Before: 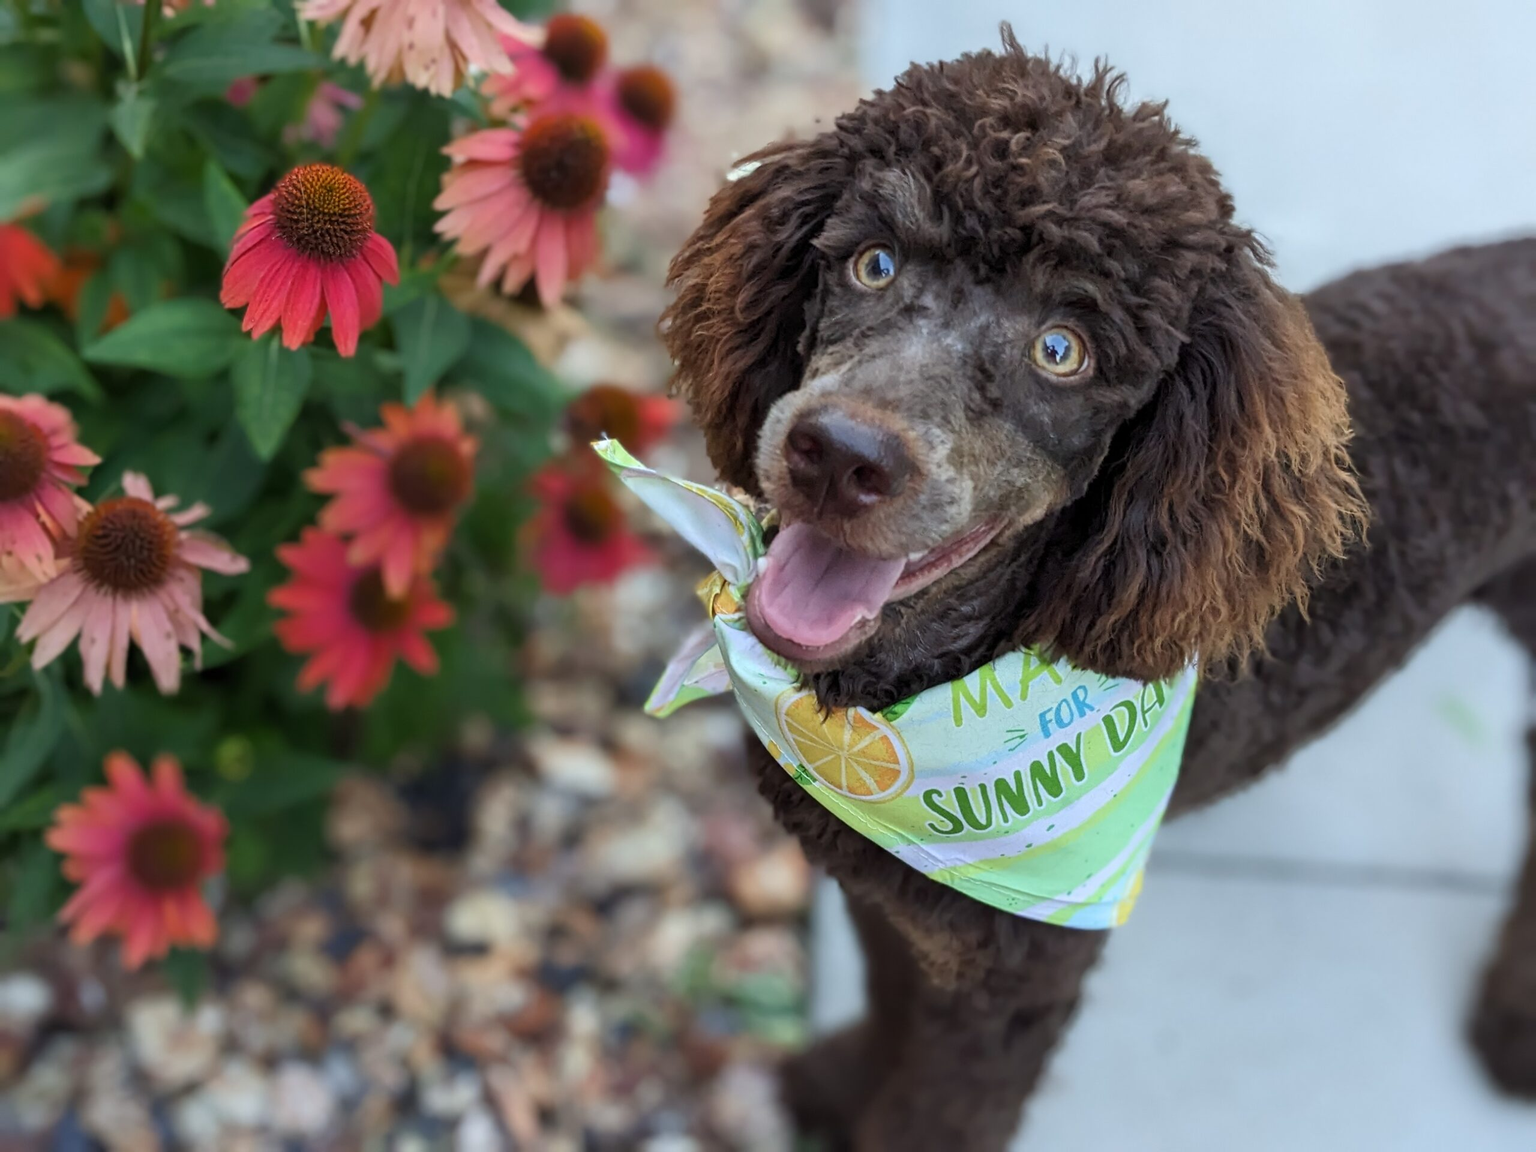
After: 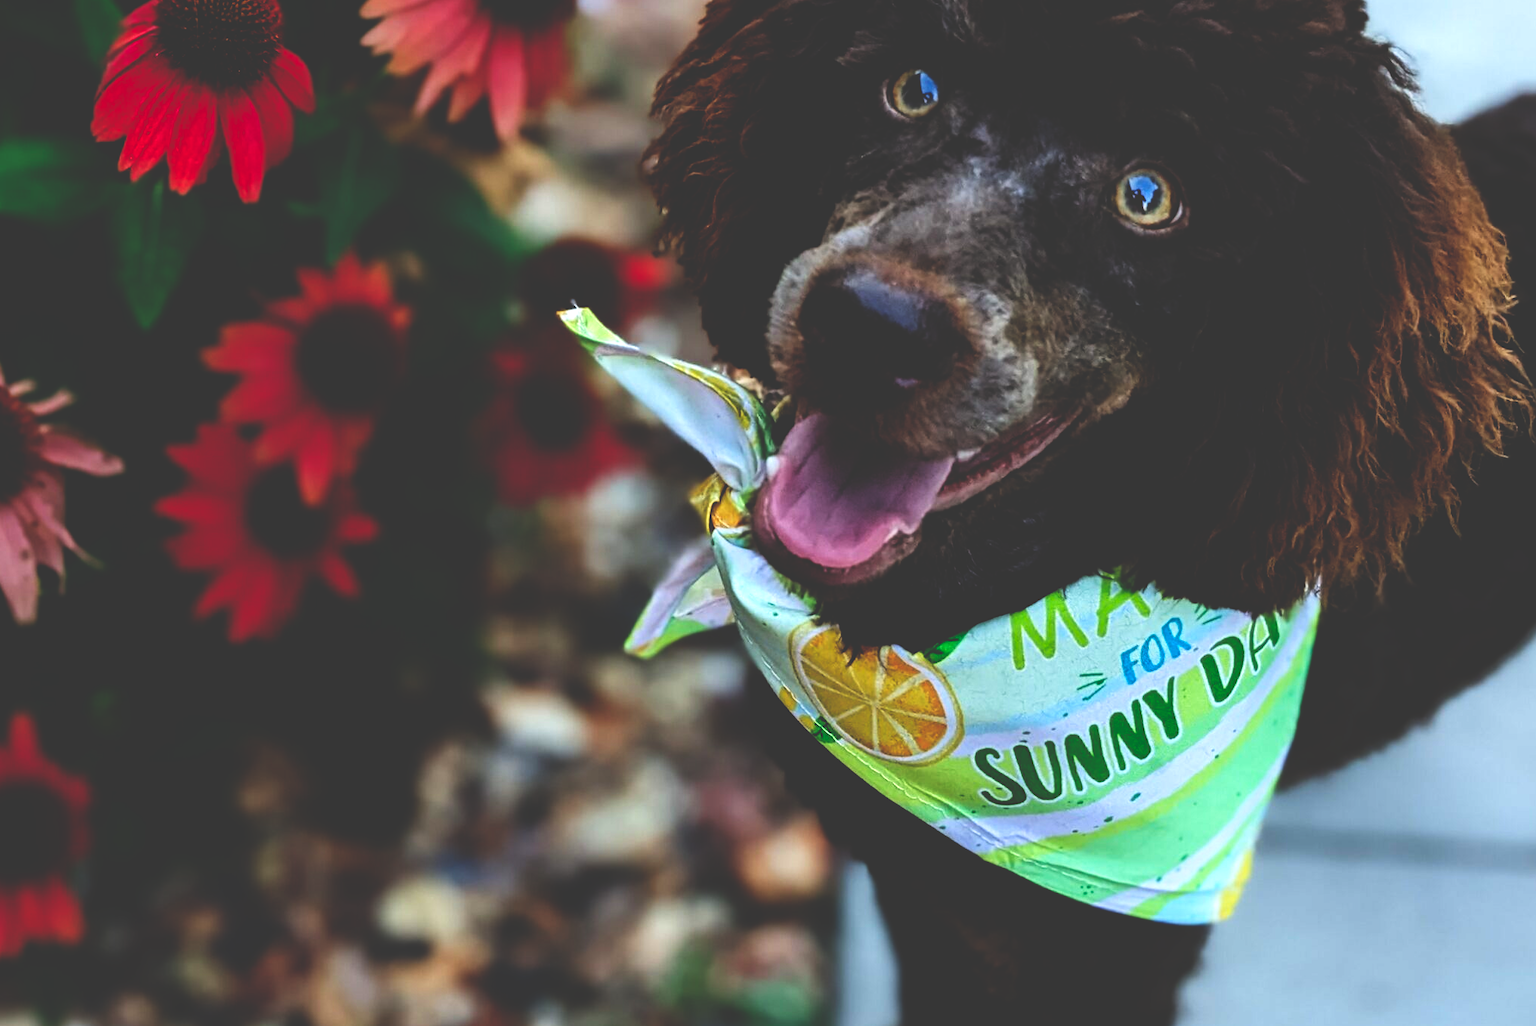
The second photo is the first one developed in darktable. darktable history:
crop: left 9.712%, top 16.928%, right 10.845%, bottom 12.332%
base curve: curves: ch0 [(0, 0.036) (0.083, 0.04) (0.804, 1)], preserve colors none
